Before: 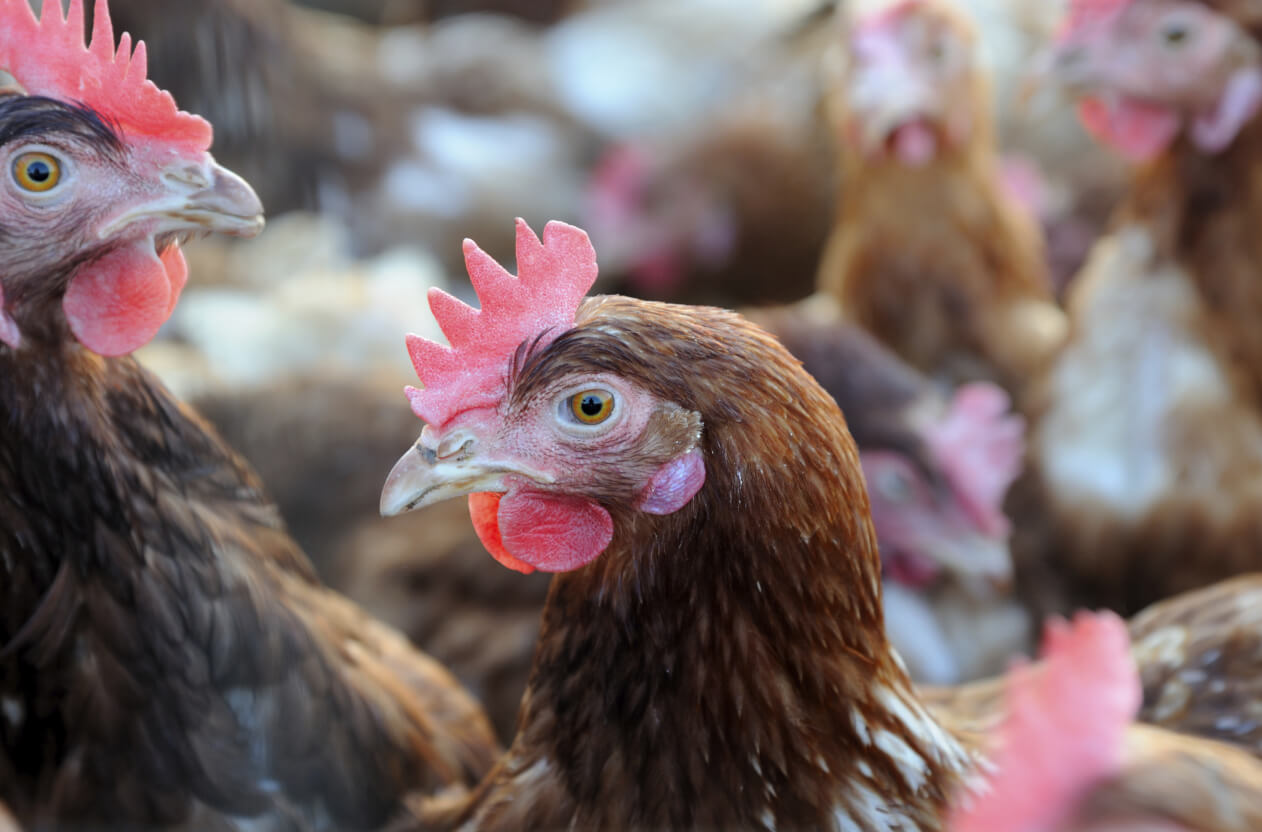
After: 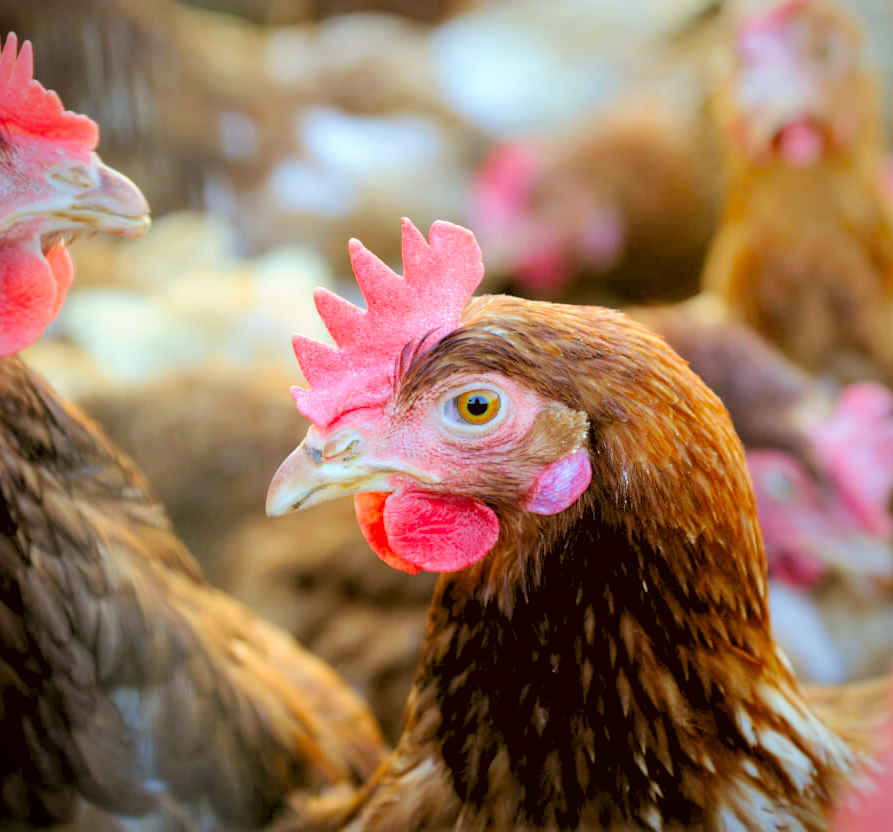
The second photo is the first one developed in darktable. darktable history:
color balance rgb: perceptual saturation grading › global saturation 20%, global vibrance 20%
velvia: on, module defaults
levels: levels [0.093, 0.434, 0.988]
tone equalizer: -8 EV -0.55 EV
color correction: highlights a* -1.43, highlights b* 10.12, shadows a* 0.395, shadows b* 19.35
white balance: red 1.009, blue 1.027
vignetting: saturation 0, unbound false
crop and rotate: left 9.061%, right 20.142%
